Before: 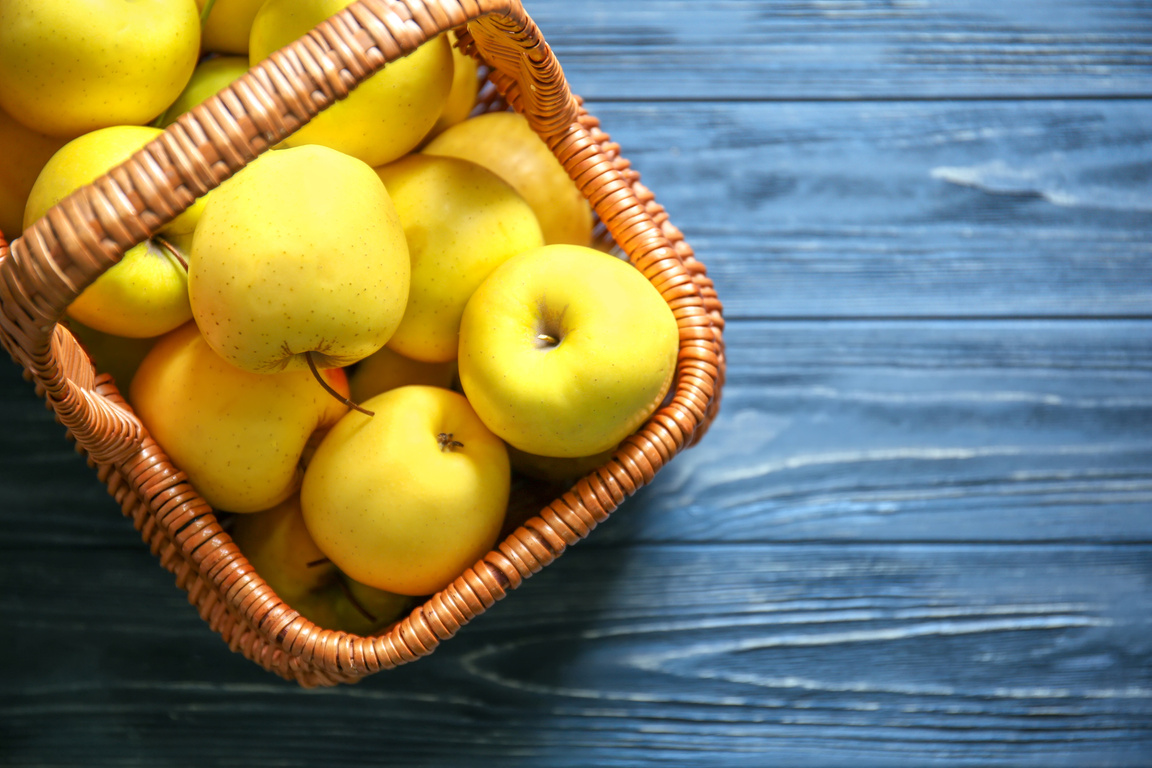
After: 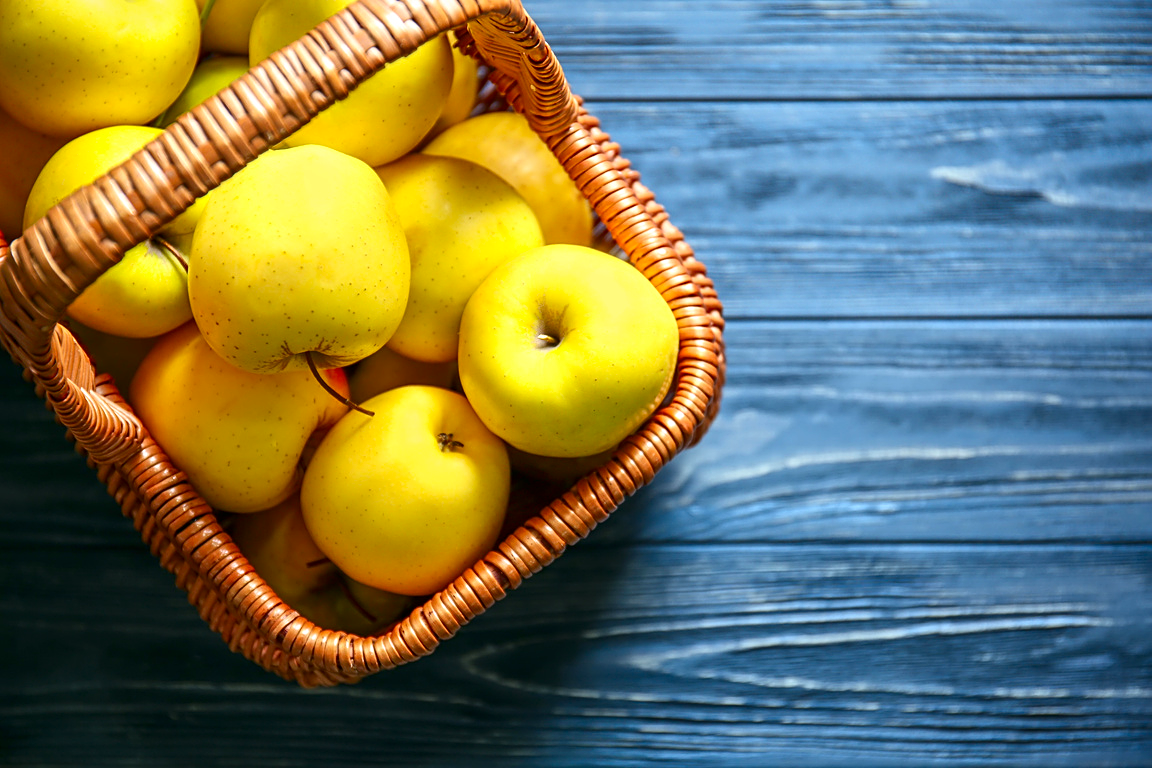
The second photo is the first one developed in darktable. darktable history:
contrast brightness saturation: contrast 0.131, brightness -0.062, saturation 0.152
sharpen: on, module defaults
